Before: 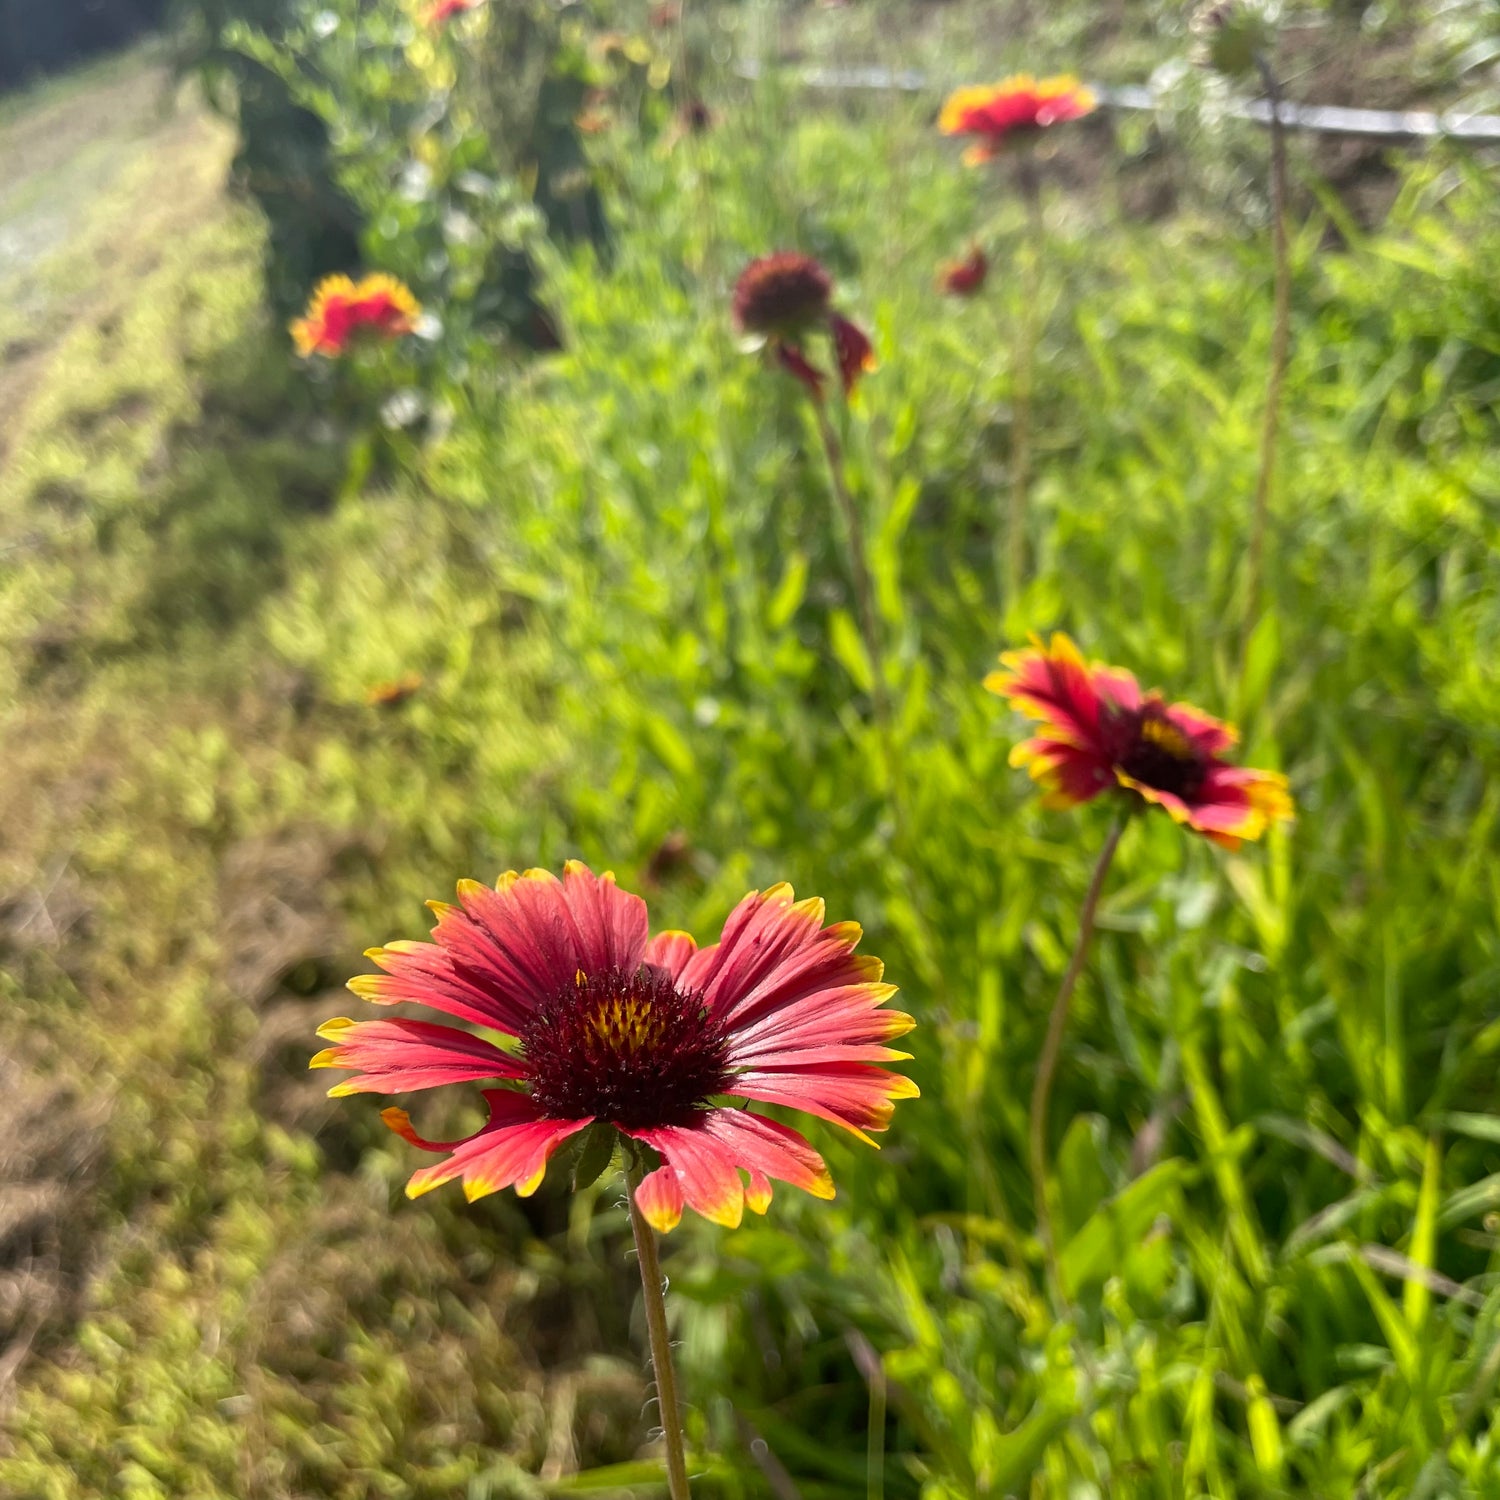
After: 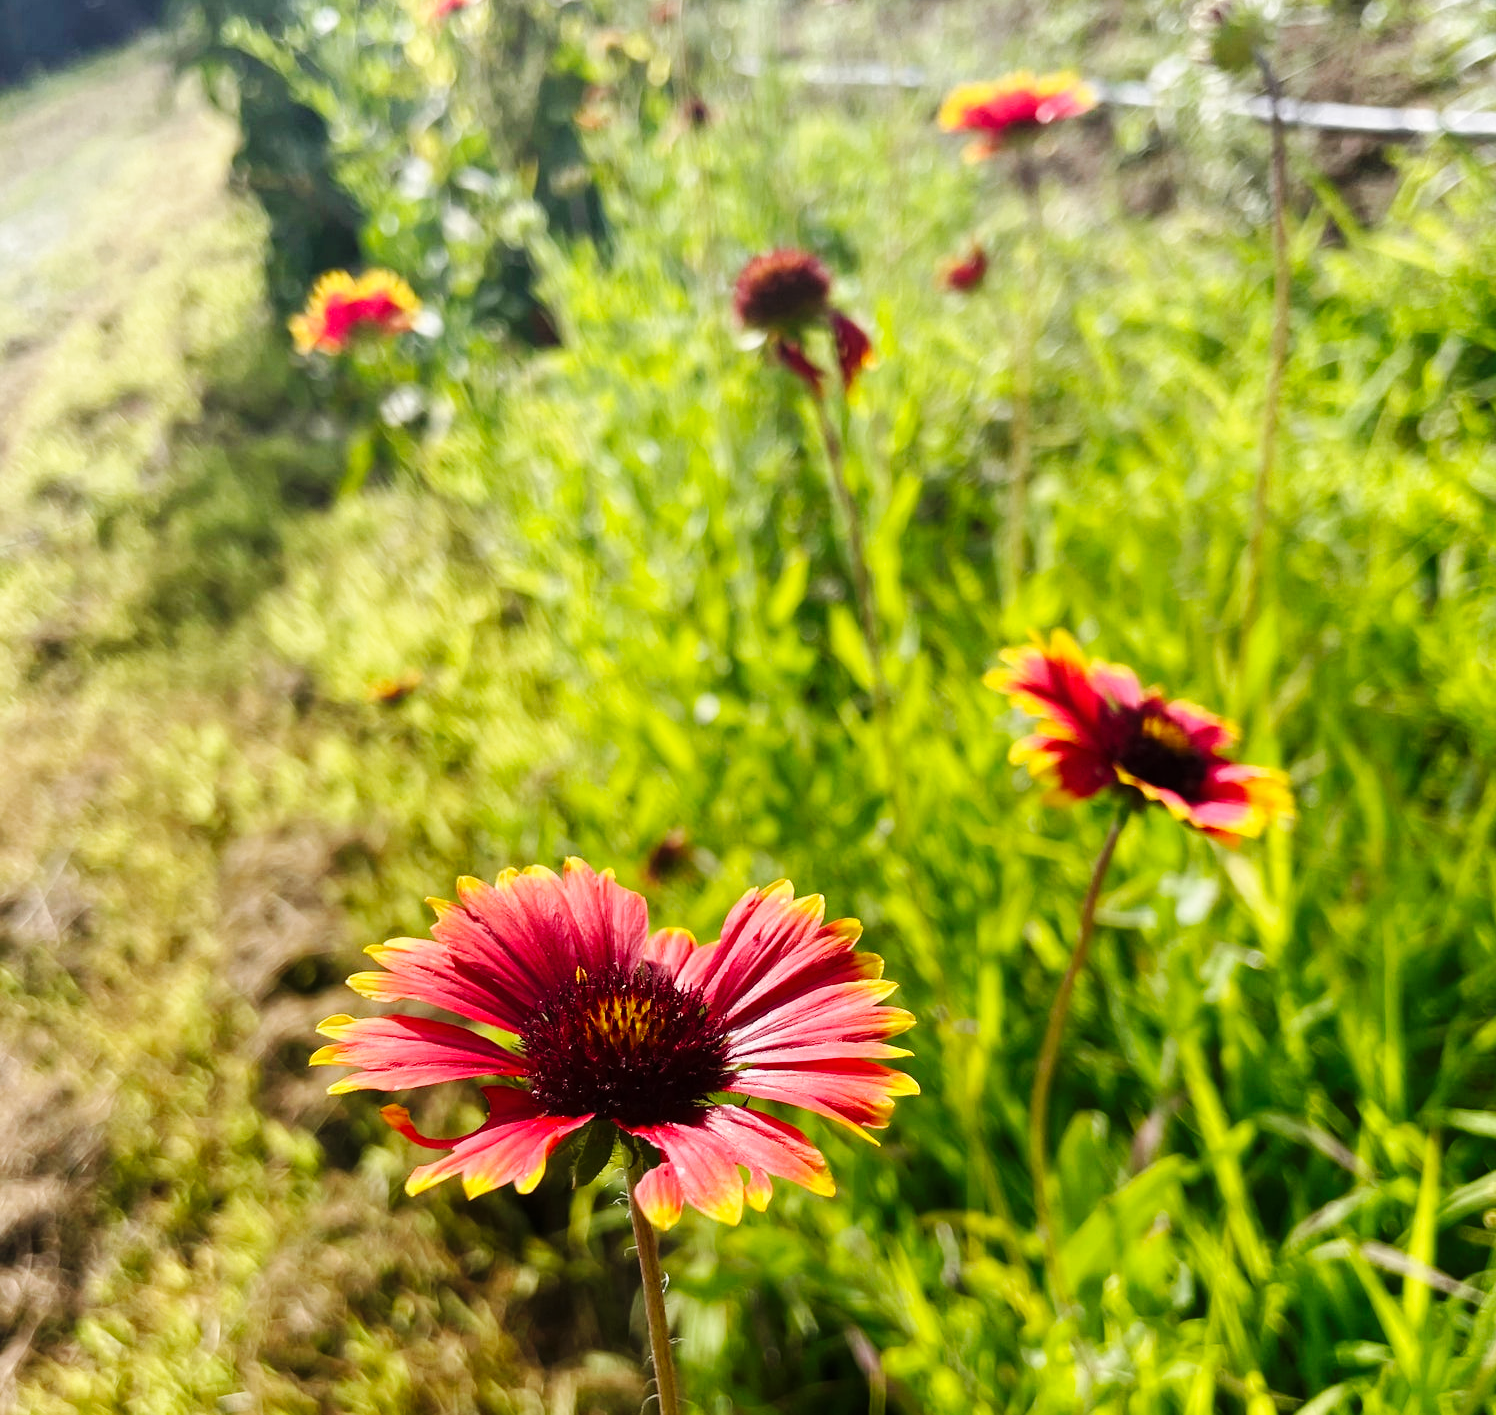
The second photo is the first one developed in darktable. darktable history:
crop: top 0.259%, right 0.255%, bottom 5.099%
base curve: curves: ch0 [(0, 0) (0.036, 0.025) (0.121, 0.166) (0.206, 0.329) (0.605, 0.79) (1, 1)], preserve colors none
